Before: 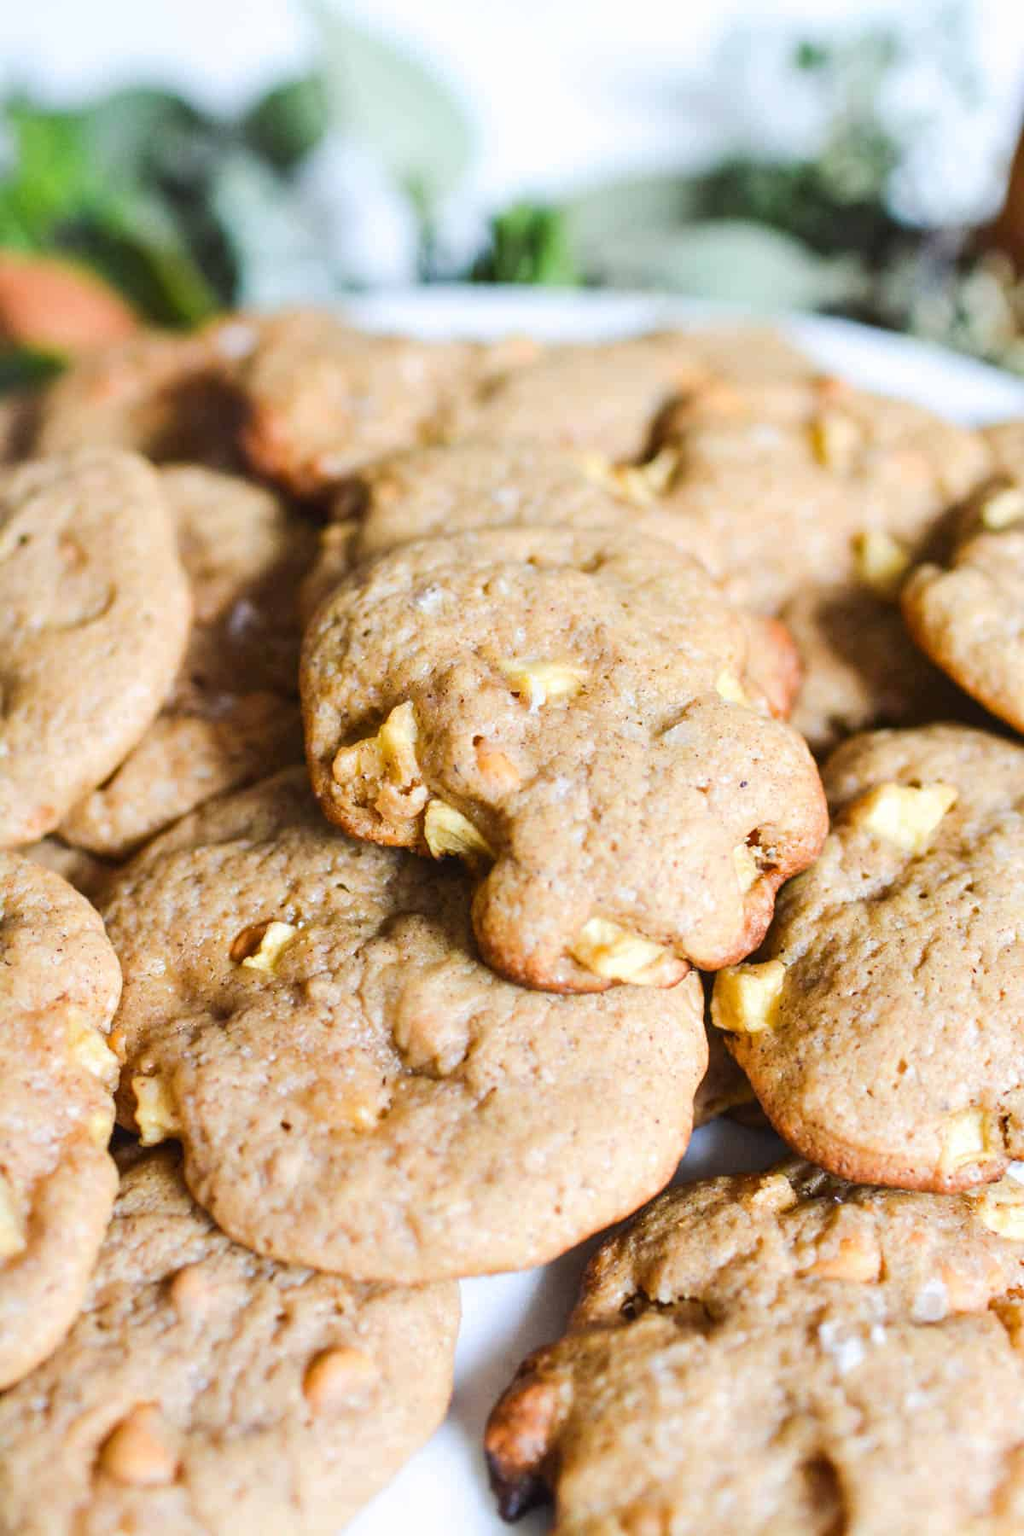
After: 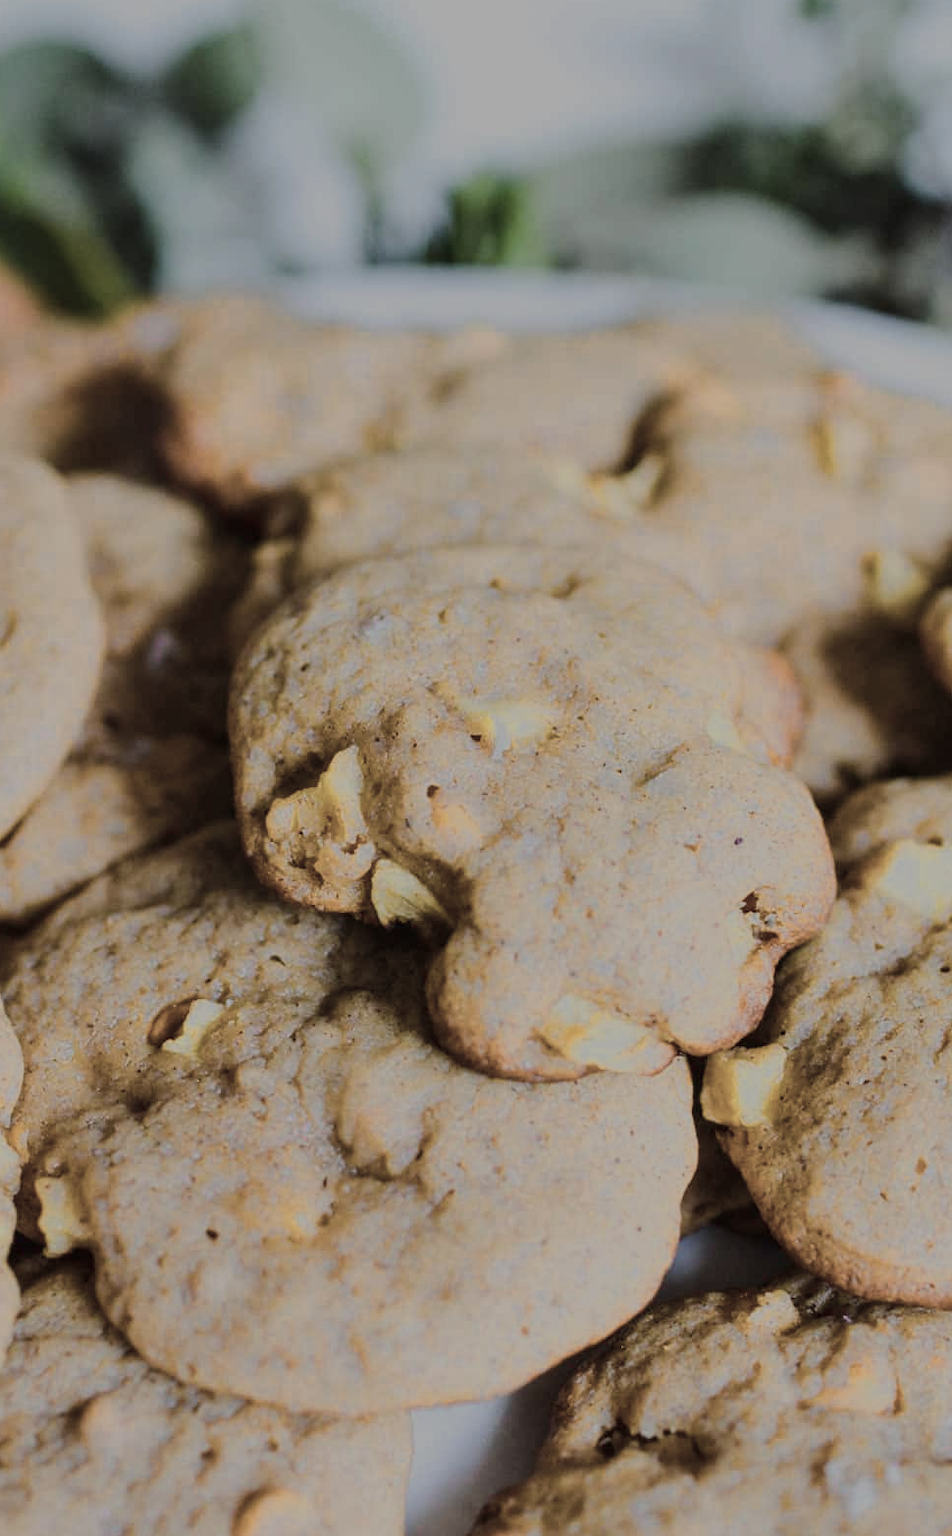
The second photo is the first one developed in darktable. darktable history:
tone equalizer: on, module defaults
color zones: curves: ch0 [(0, 0.6) (0.129, 0.585) (0.193, 0.596) (0.429, 0.5) (0.571, 0.5) (0.714, 0.5) (0.857, 0.5) (1, 0.6)]; ch1 [(0, 0.453) (0.112, 0.245) (0.213, 0.252) (0.429, 0.233) (0.571, 0.231) (0.683, 0.242) (0.857, 0.296) (1, 0.453)]
exposure: exposure -1.468 EV, compensate highlight preservation false
color balance rgb: perceptual saturation grading › global saturation 25%, perceptual brilliance grading › mid-tones 10%, perceptual brilliance grading › shadows 15%, global vibrance 20%
crop: left 9.929%, top 3.475%, right 9.188%, bottom 9.529%
